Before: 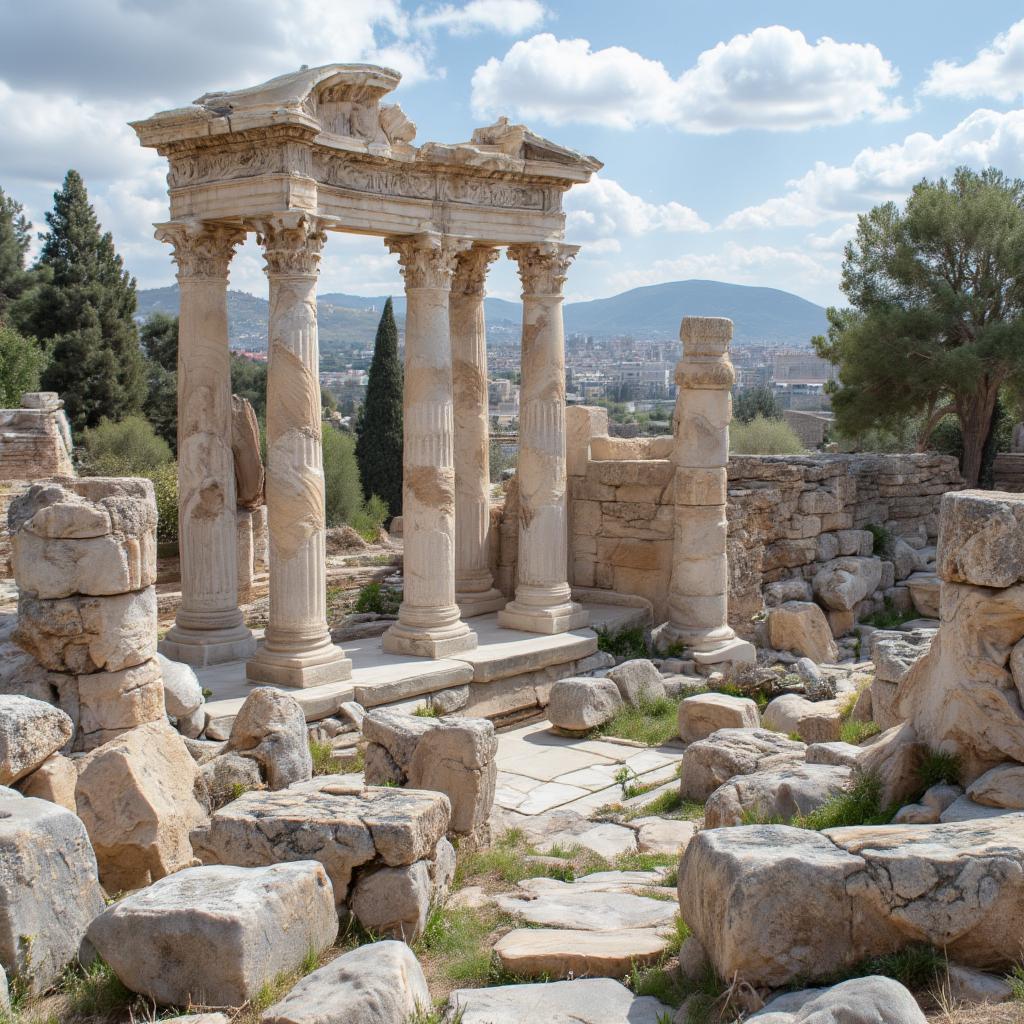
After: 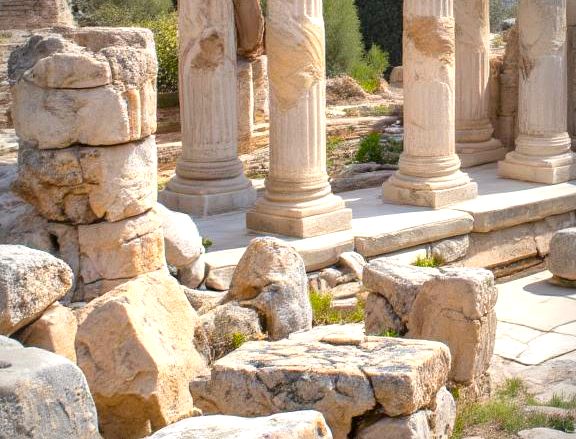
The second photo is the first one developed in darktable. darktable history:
exposure: exposure 0.649 EV, compensate highlight preservation false
vignetting: on, module defaults
crop: top 44.042%, right 43.686%, bottom 13.015%
color balance rgb: highlights gain › chroma 0.779%, highlights gain › hue 56.91°, perceptual saturation grading › global saturation 29.727%, global vibrance 20%
